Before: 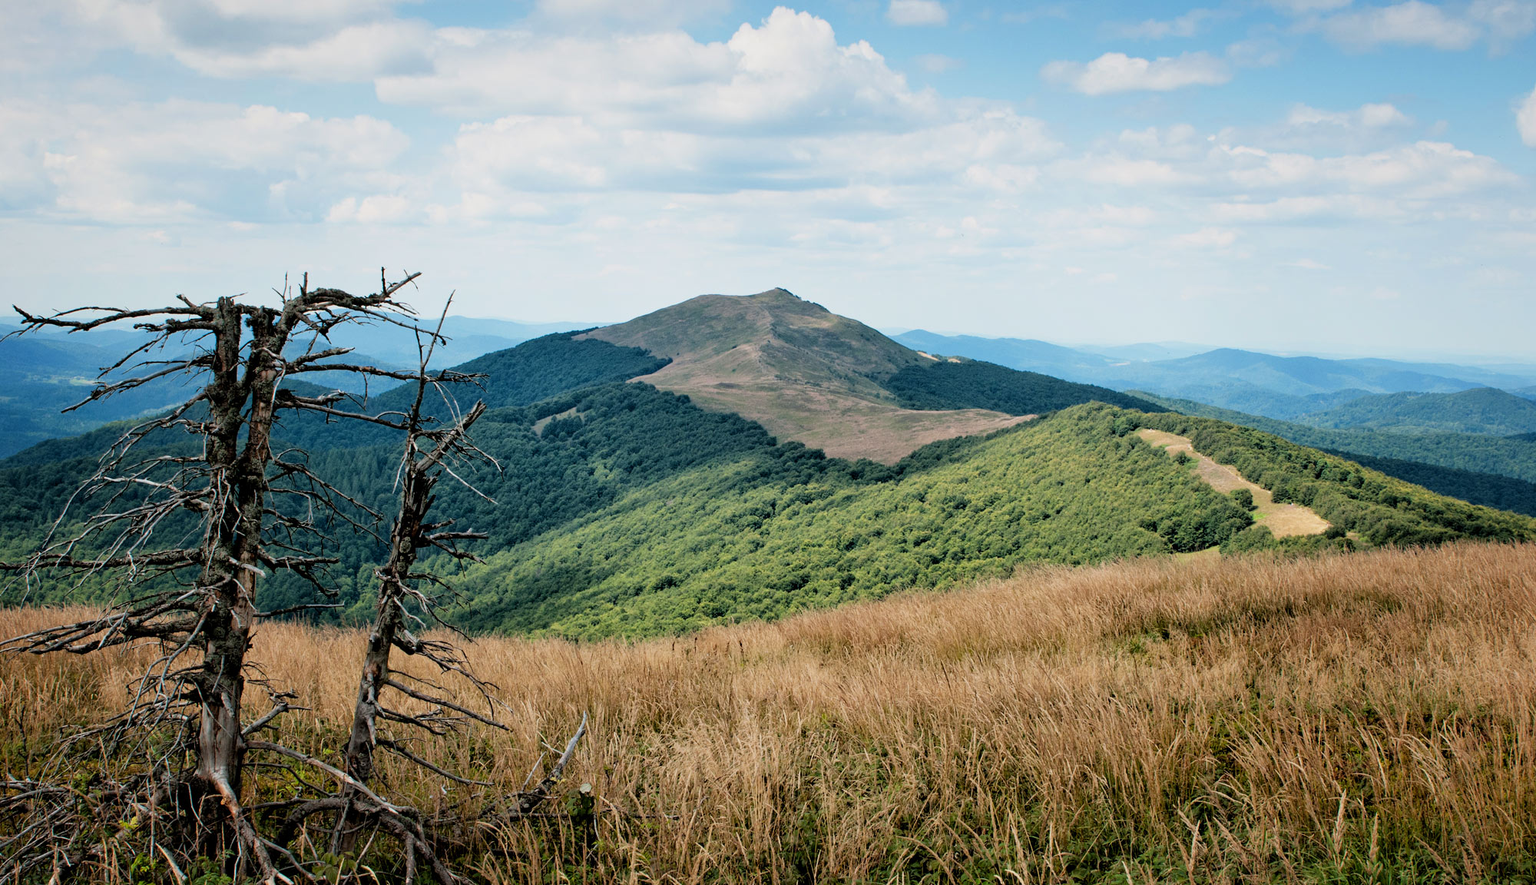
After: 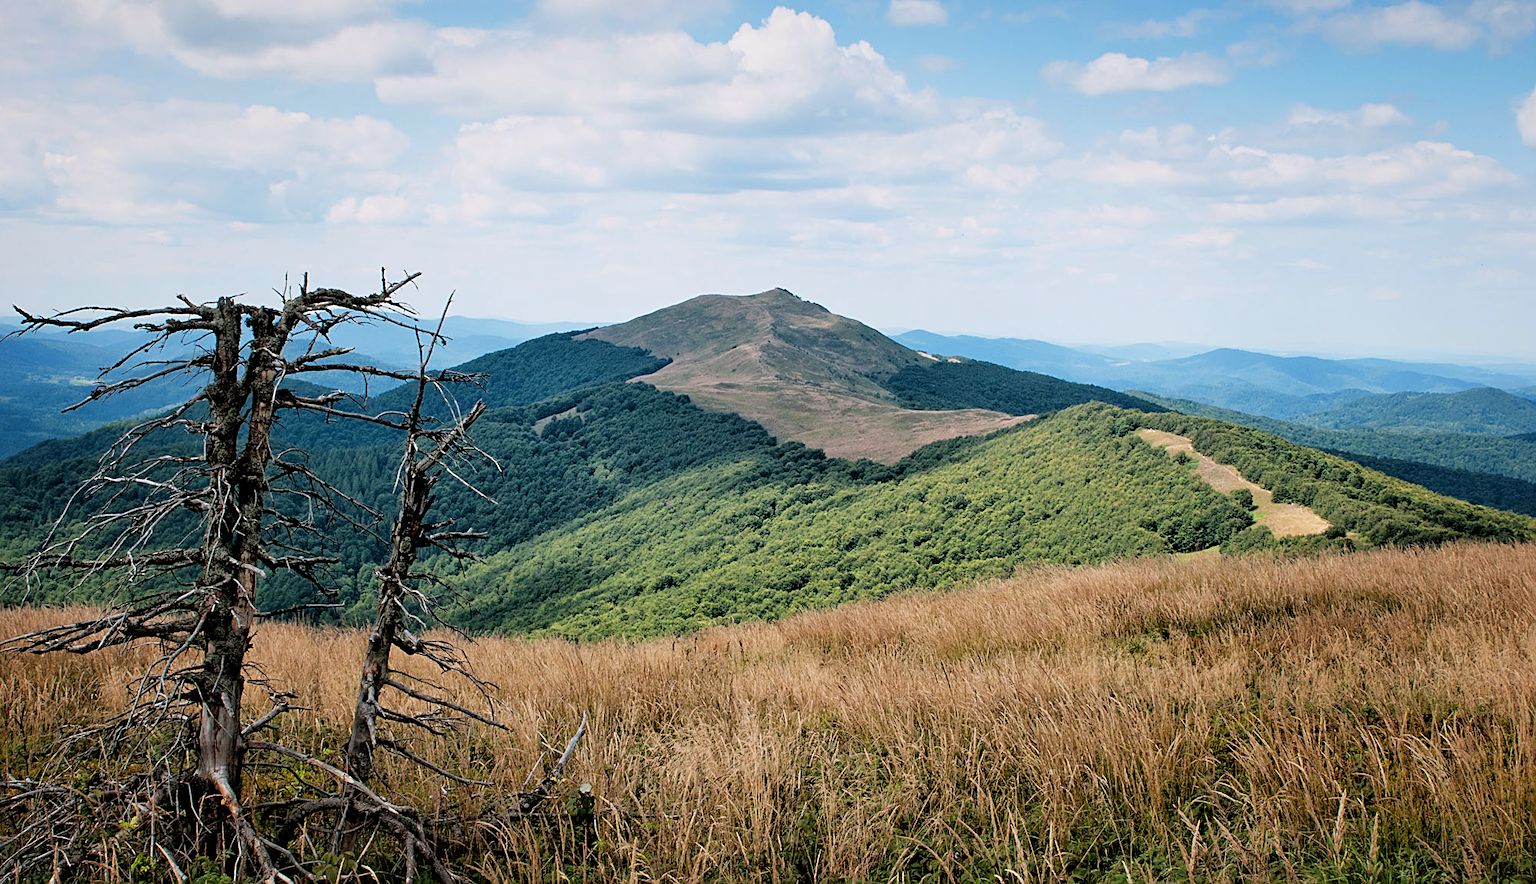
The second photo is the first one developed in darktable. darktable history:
white balance: red 1.009, blue 1.027
sharpen: on, module defaults
